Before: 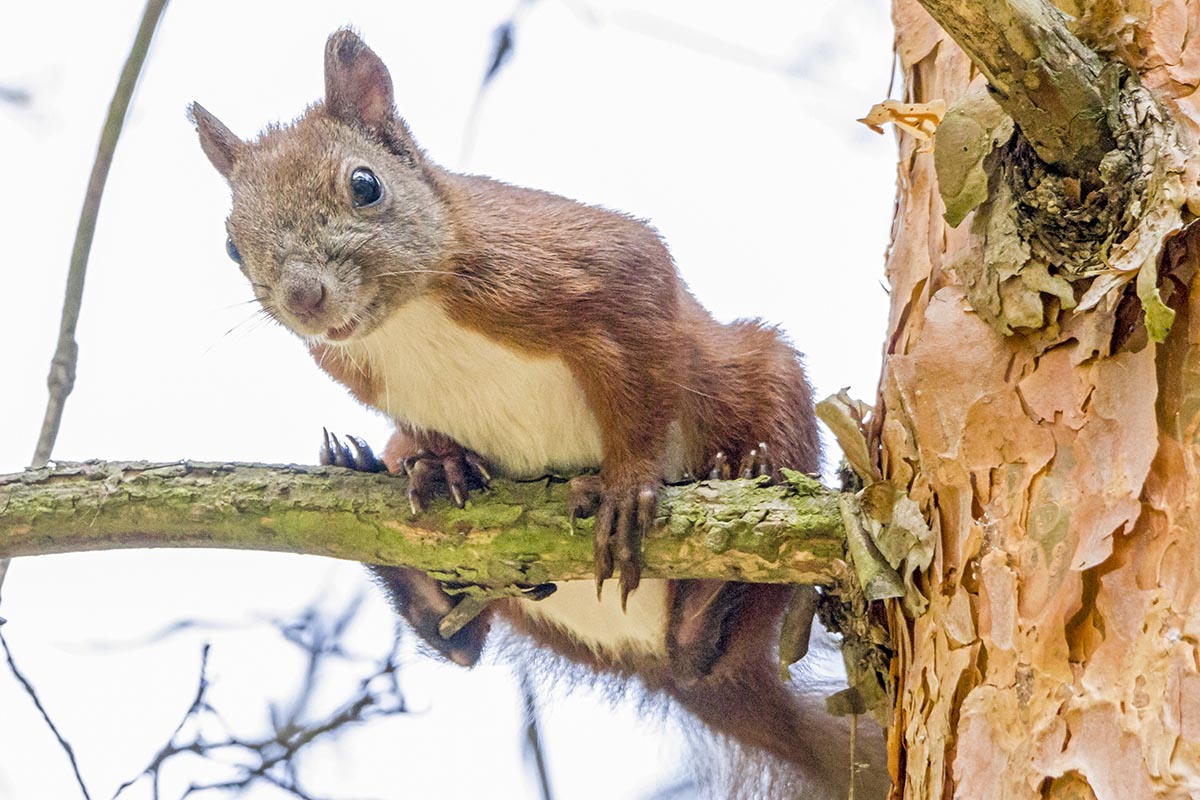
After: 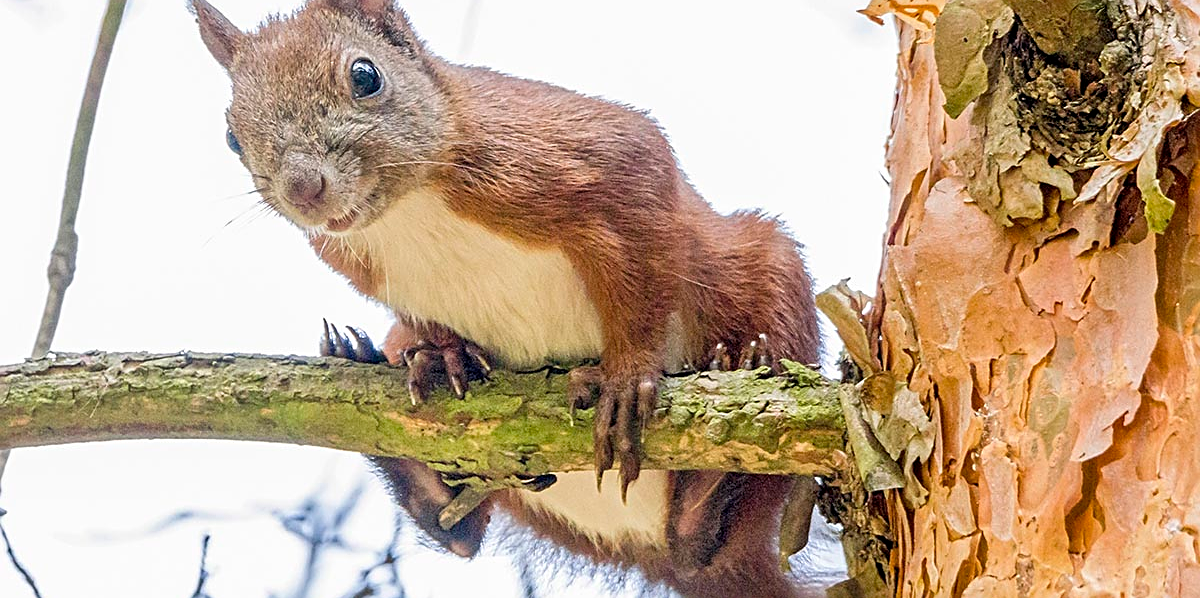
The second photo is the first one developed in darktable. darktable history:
sharpen: on, module defaults
crop: top 13.748%, bottom 11.432%
